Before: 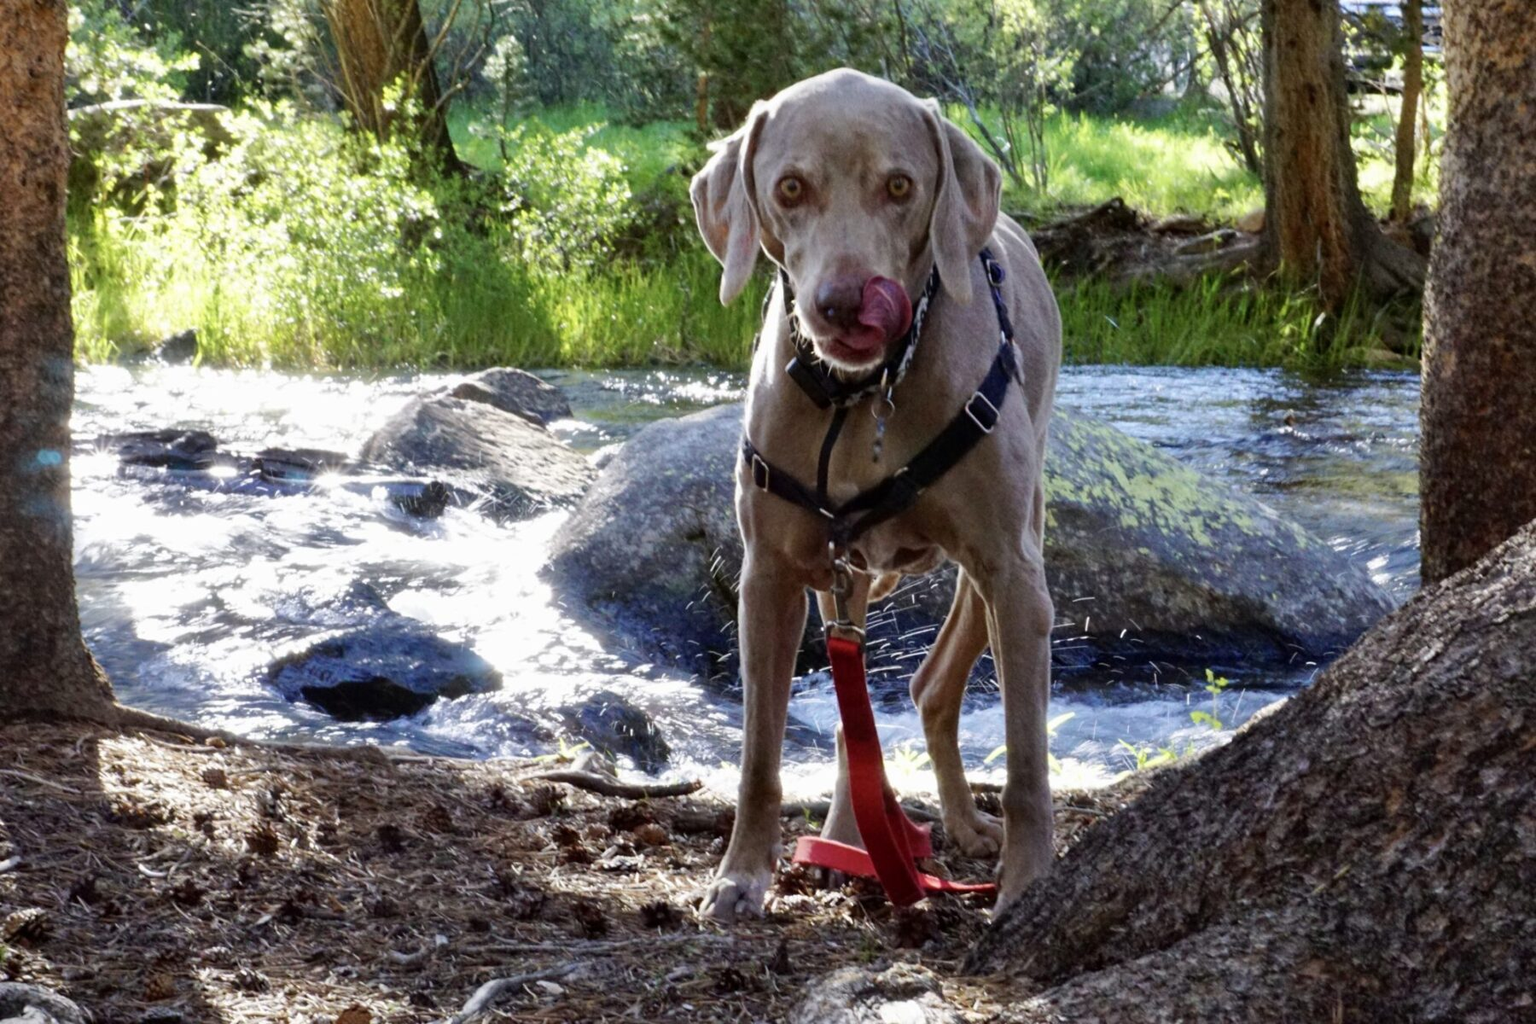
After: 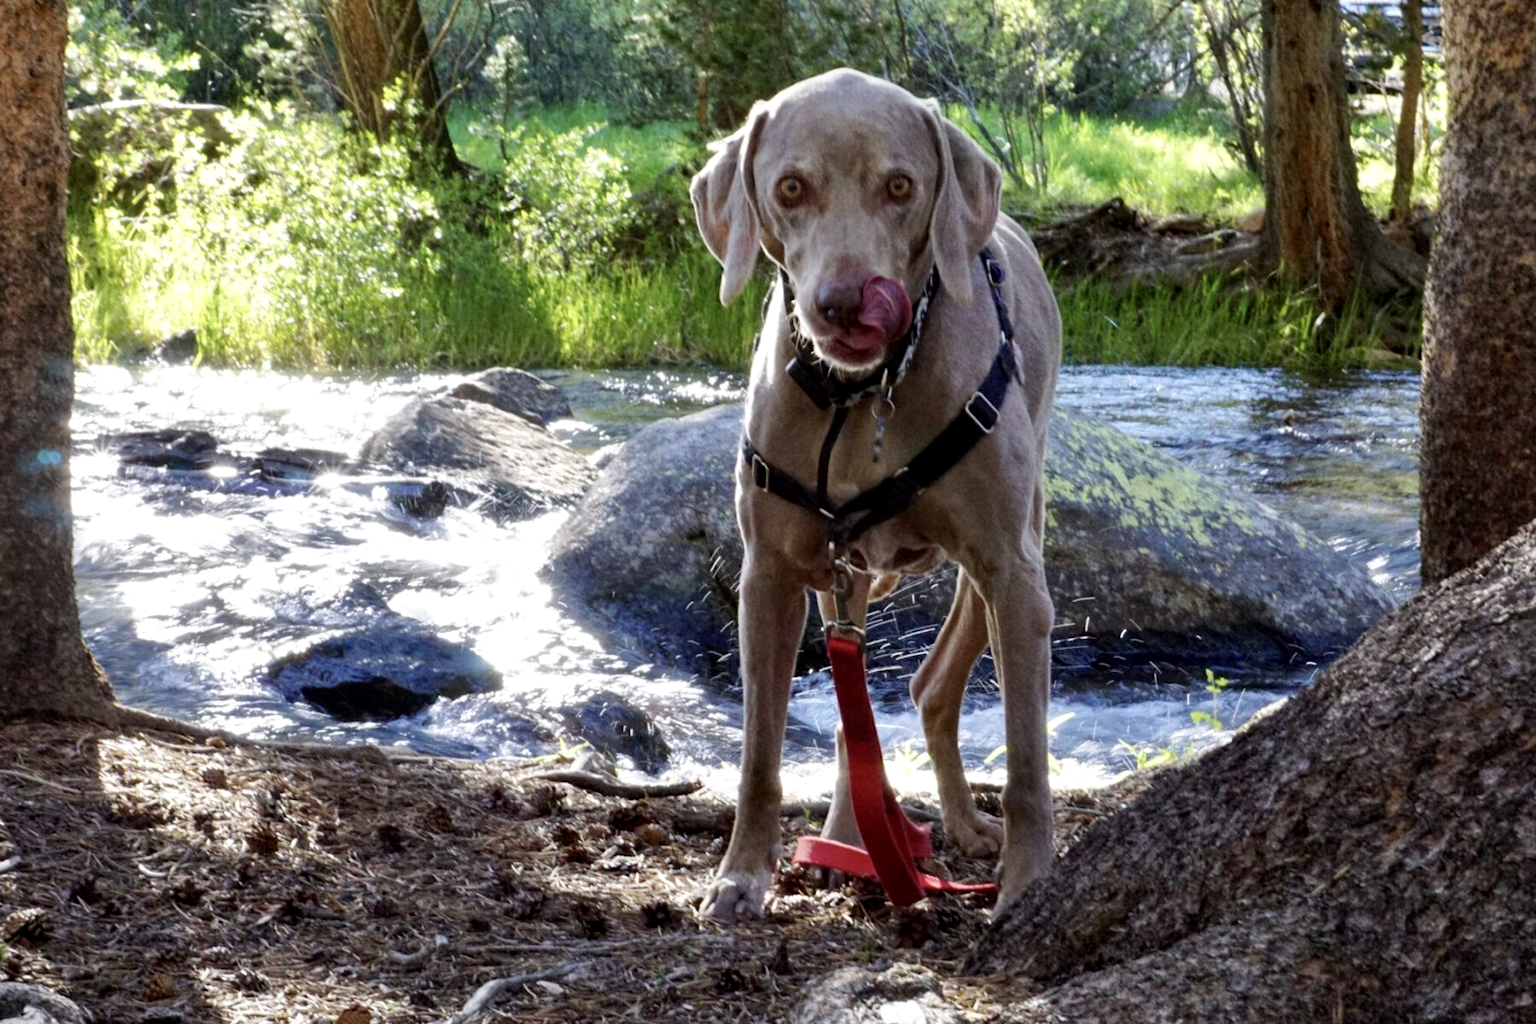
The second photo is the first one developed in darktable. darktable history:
local contrast: highlights 105%, shadows 103%, detail 120%, midtone range 0.2
